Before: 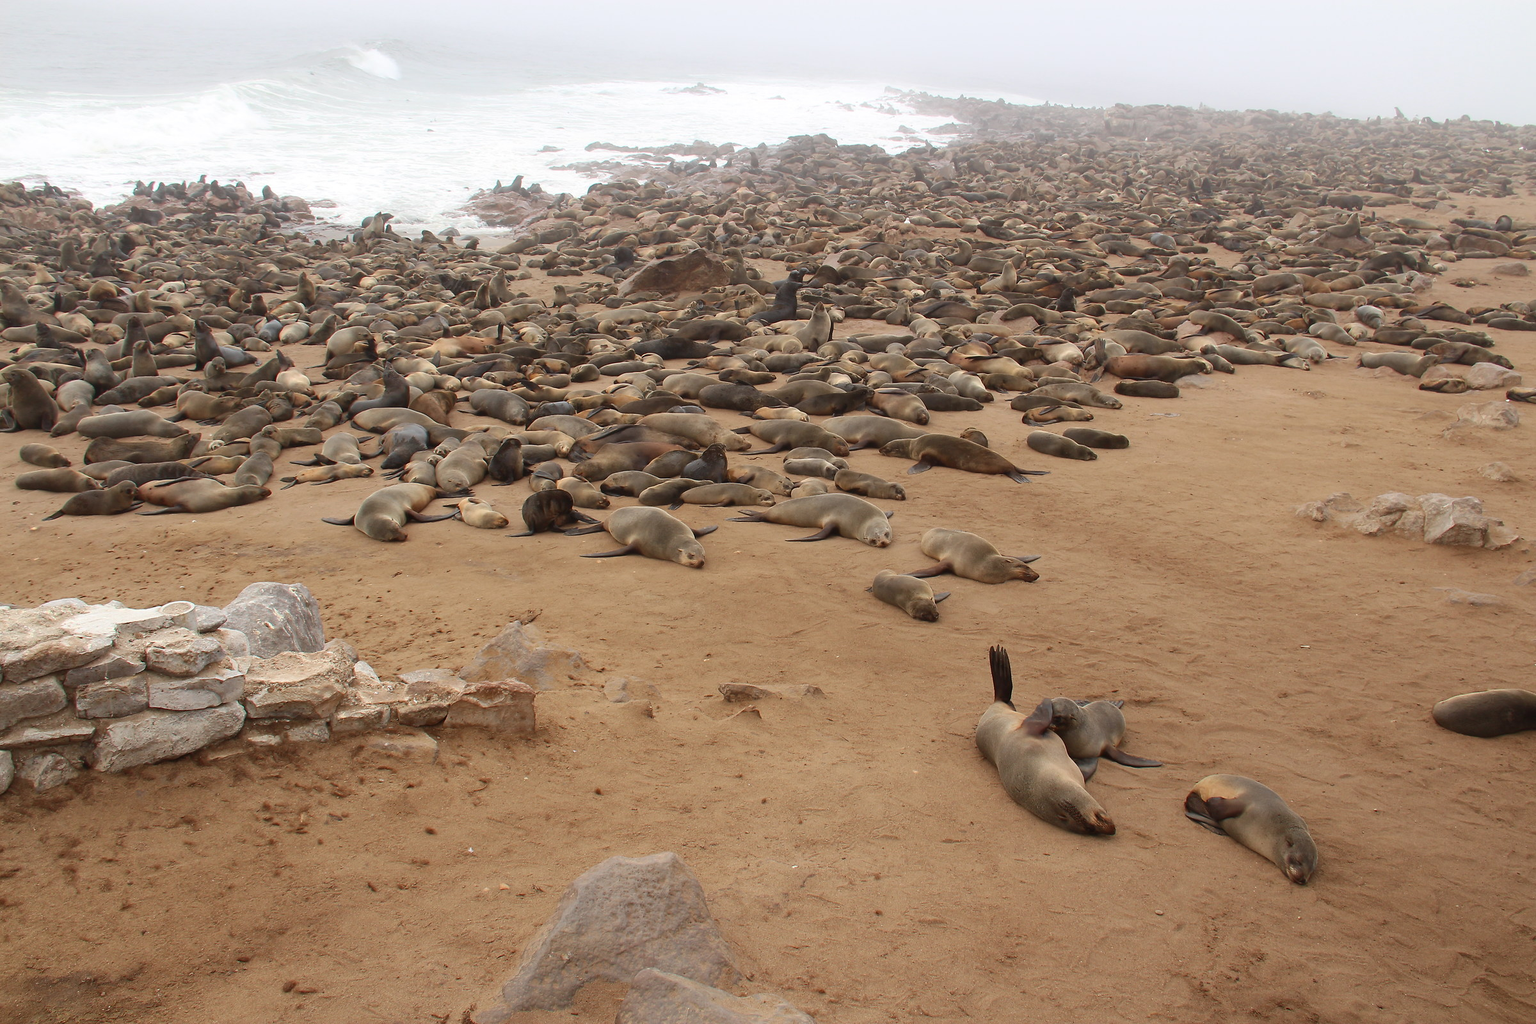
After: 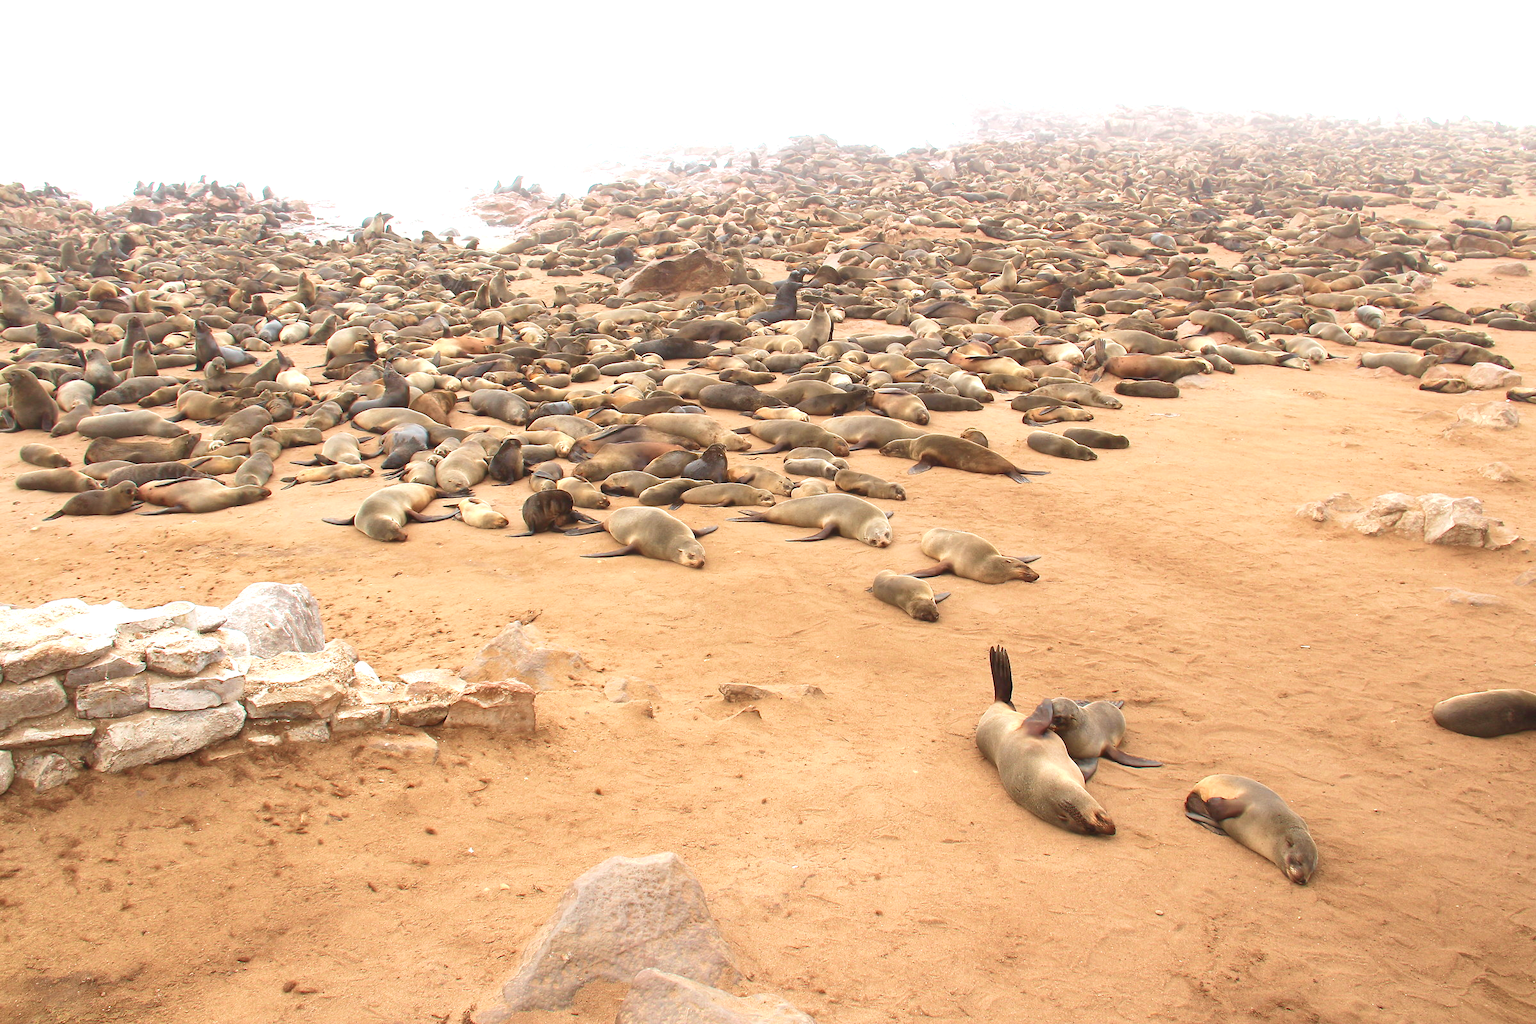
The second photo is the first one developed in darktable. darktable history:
levels: levels [0, 0.478, 1]
velvia: on, module defaults
exposure: black level correction 0, exposure 1.095 EV, compensate highlight preservation false
